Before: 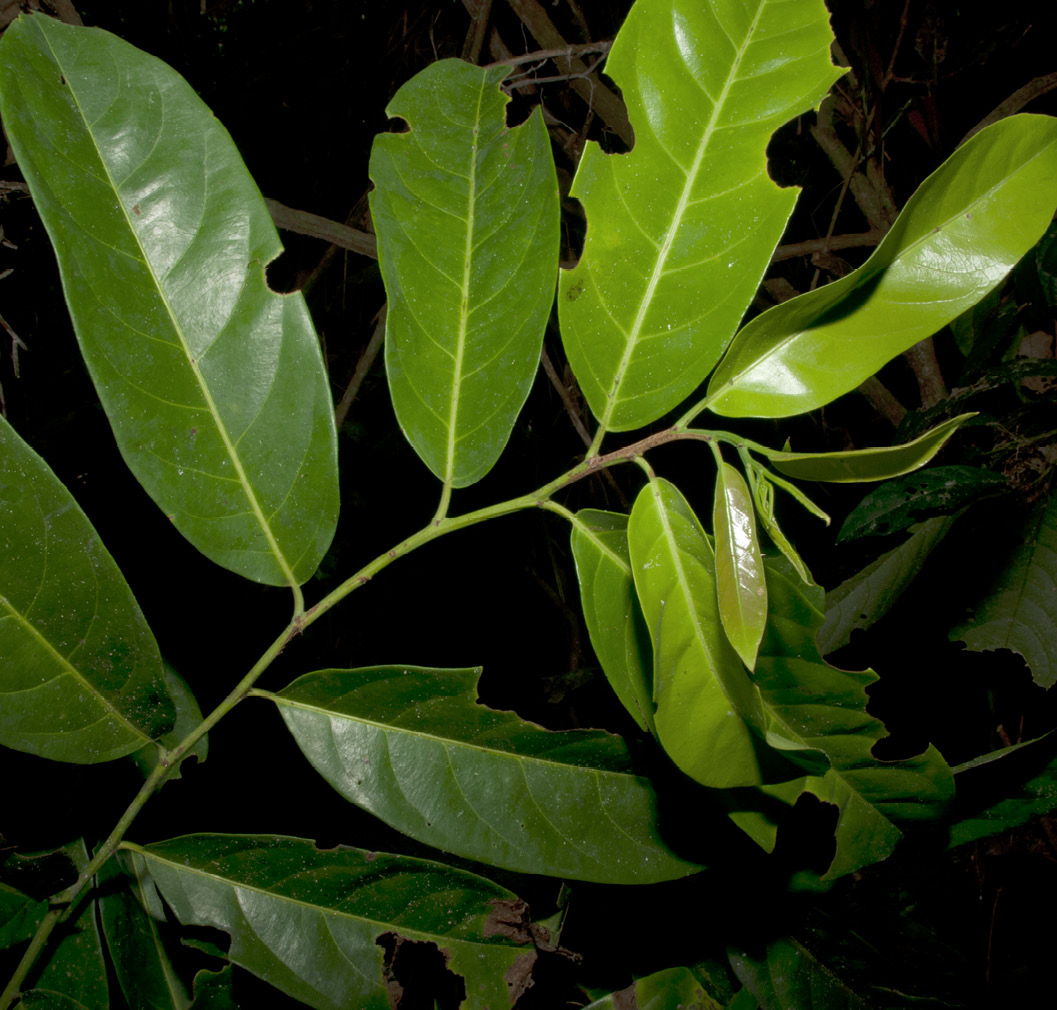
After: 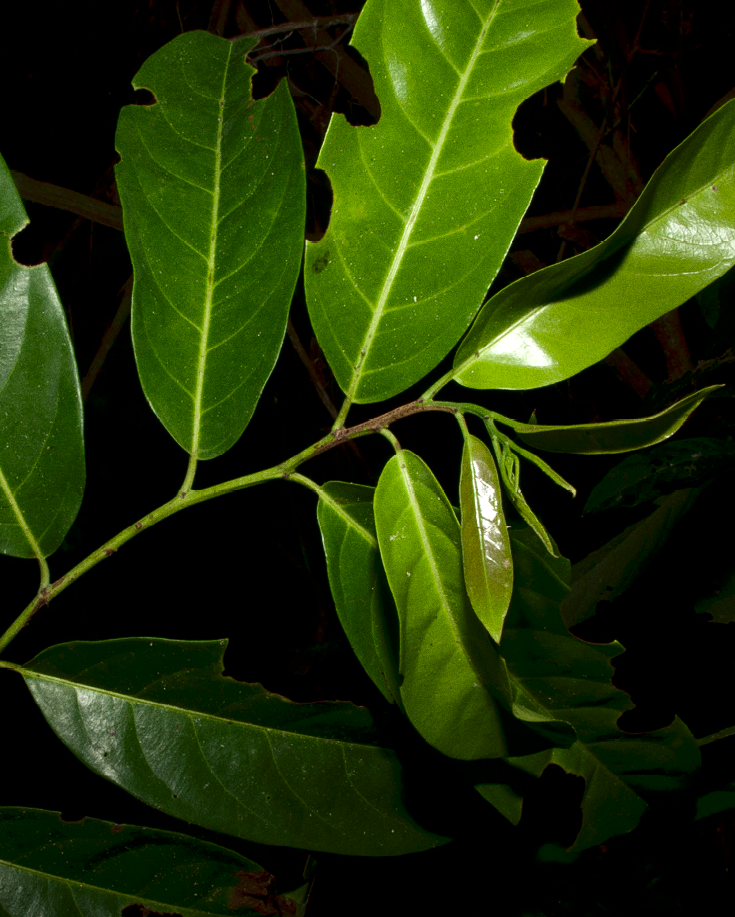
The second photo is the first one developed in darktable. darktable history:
crop and rotate: left 24.034%, top 2.838%, right 6.406%, bottom 6.299%
grain: on, module defaults
contrast brightness saturation: contrast 0.1, brightness -0.26, saturation 0.14
tone equalizer: -8 EV -0.417 EV, -7 EV -0.389 EV, -6 EV -0.333 EV, -5 EV -0.222 EV, -3 EV 0.222 EV, -2 EV 0.333 EV, -1 EV 0.389 EV, +0 EV 0.417 EV, edges refinement/feathering 500, mask exposure compensation -1.57 EV, preserve details no
